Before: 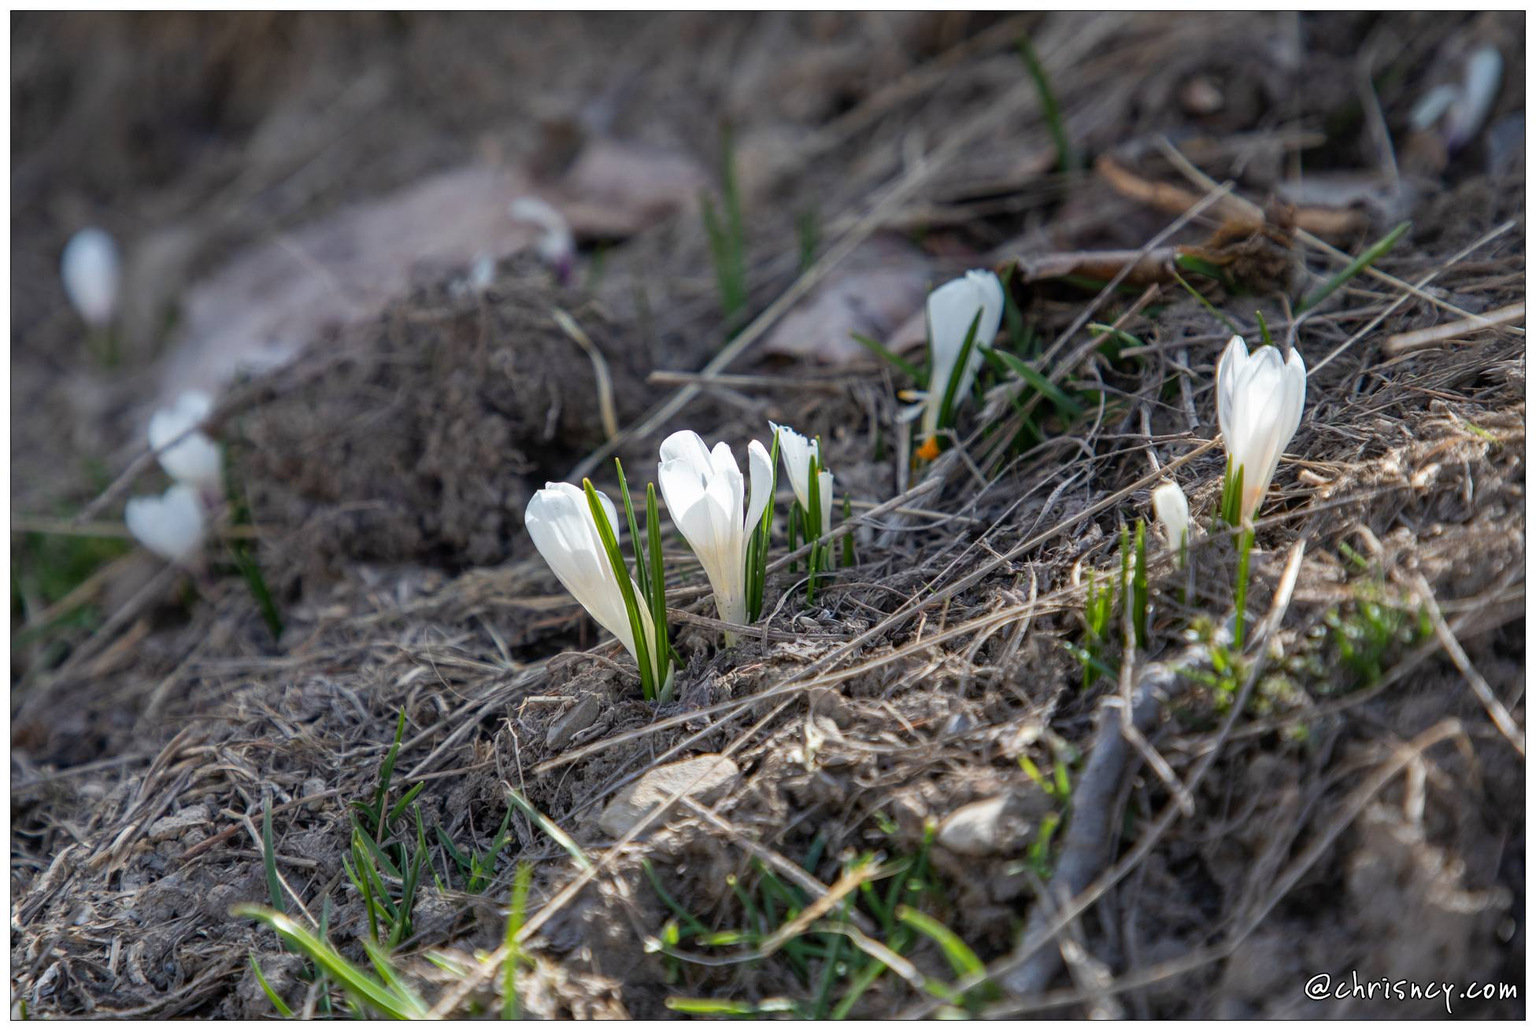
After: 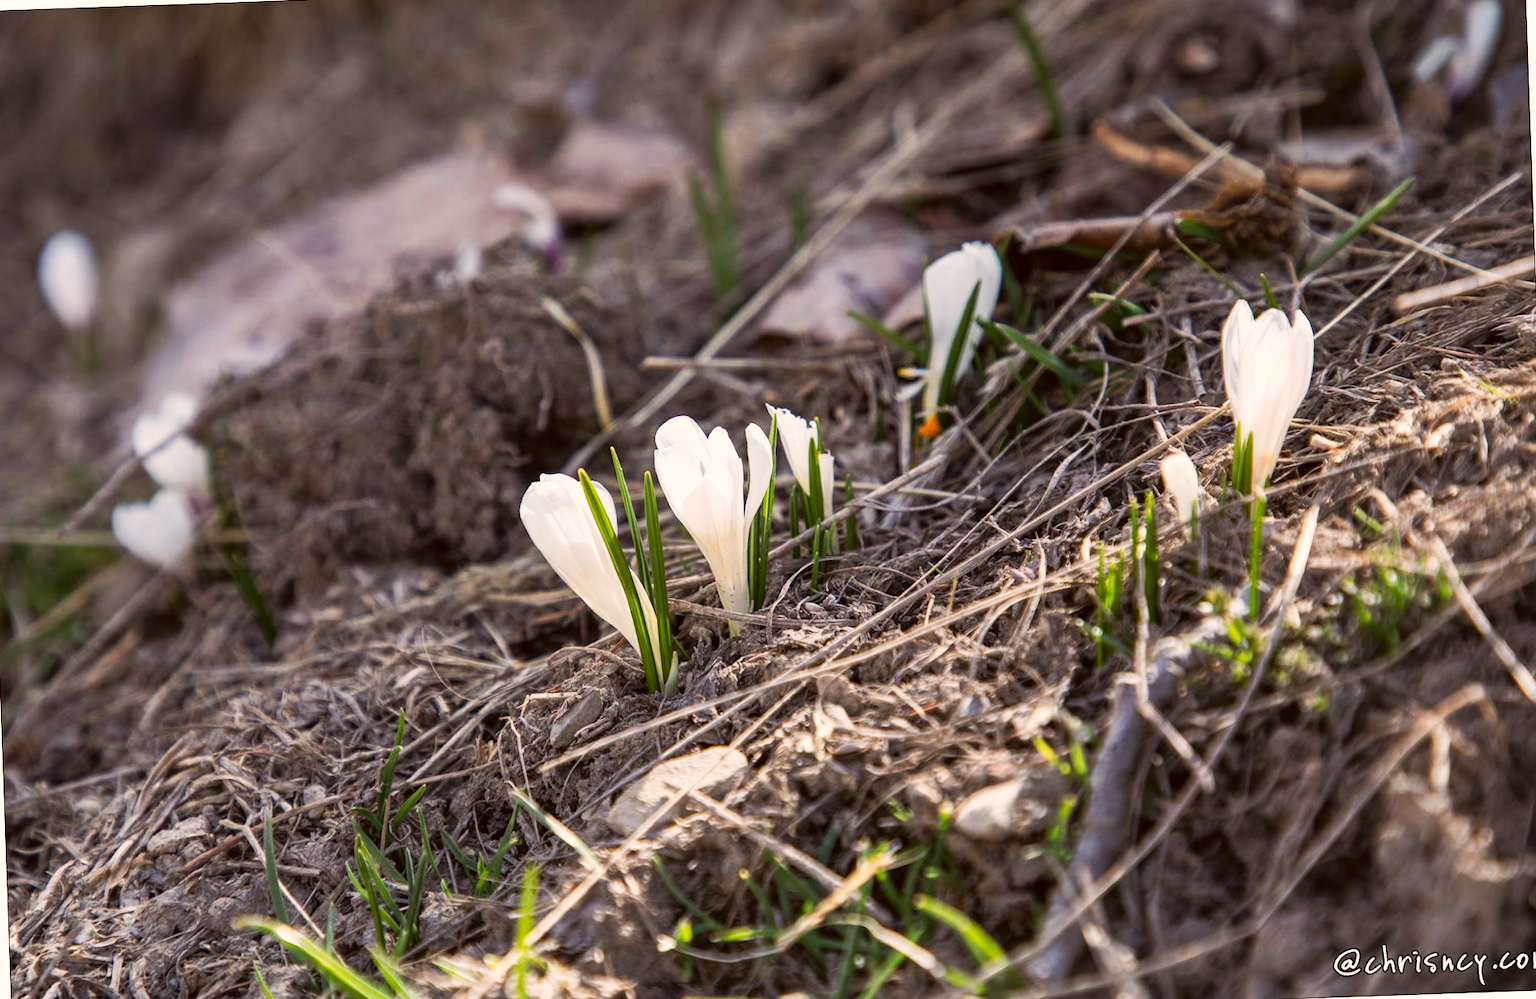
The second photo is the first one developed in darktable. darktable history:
rotate and perspective: rotation -2°, crop left 0.022, crop right 0.978, crop top 0.049, crop bottom 0.951
color correction: highlights a* 6.27, highlights b* 8.19, shadows a* 5.94, shadows b* 7.23, saturation 0.9
tone curve: curves: ch0 [(0, 0) (0.003, 0.017) (0.011, 0.018) (0.025, 0.03) (0.044, 0.051) (0.069, 0.075) (0.1, 0.104) (0.136, 0.138) (0.177, 0.183) (0.224, 0.237) (0.277, 0.294) (0.335, 0.361) (0.399, 0.446) (0.468, 0.552) (0.543, 0.66) (0.623, 0.753) (0.709, 0.843) (0.801, 0.912) (0.898, 0.962) (1, 1)], preserve colors none
